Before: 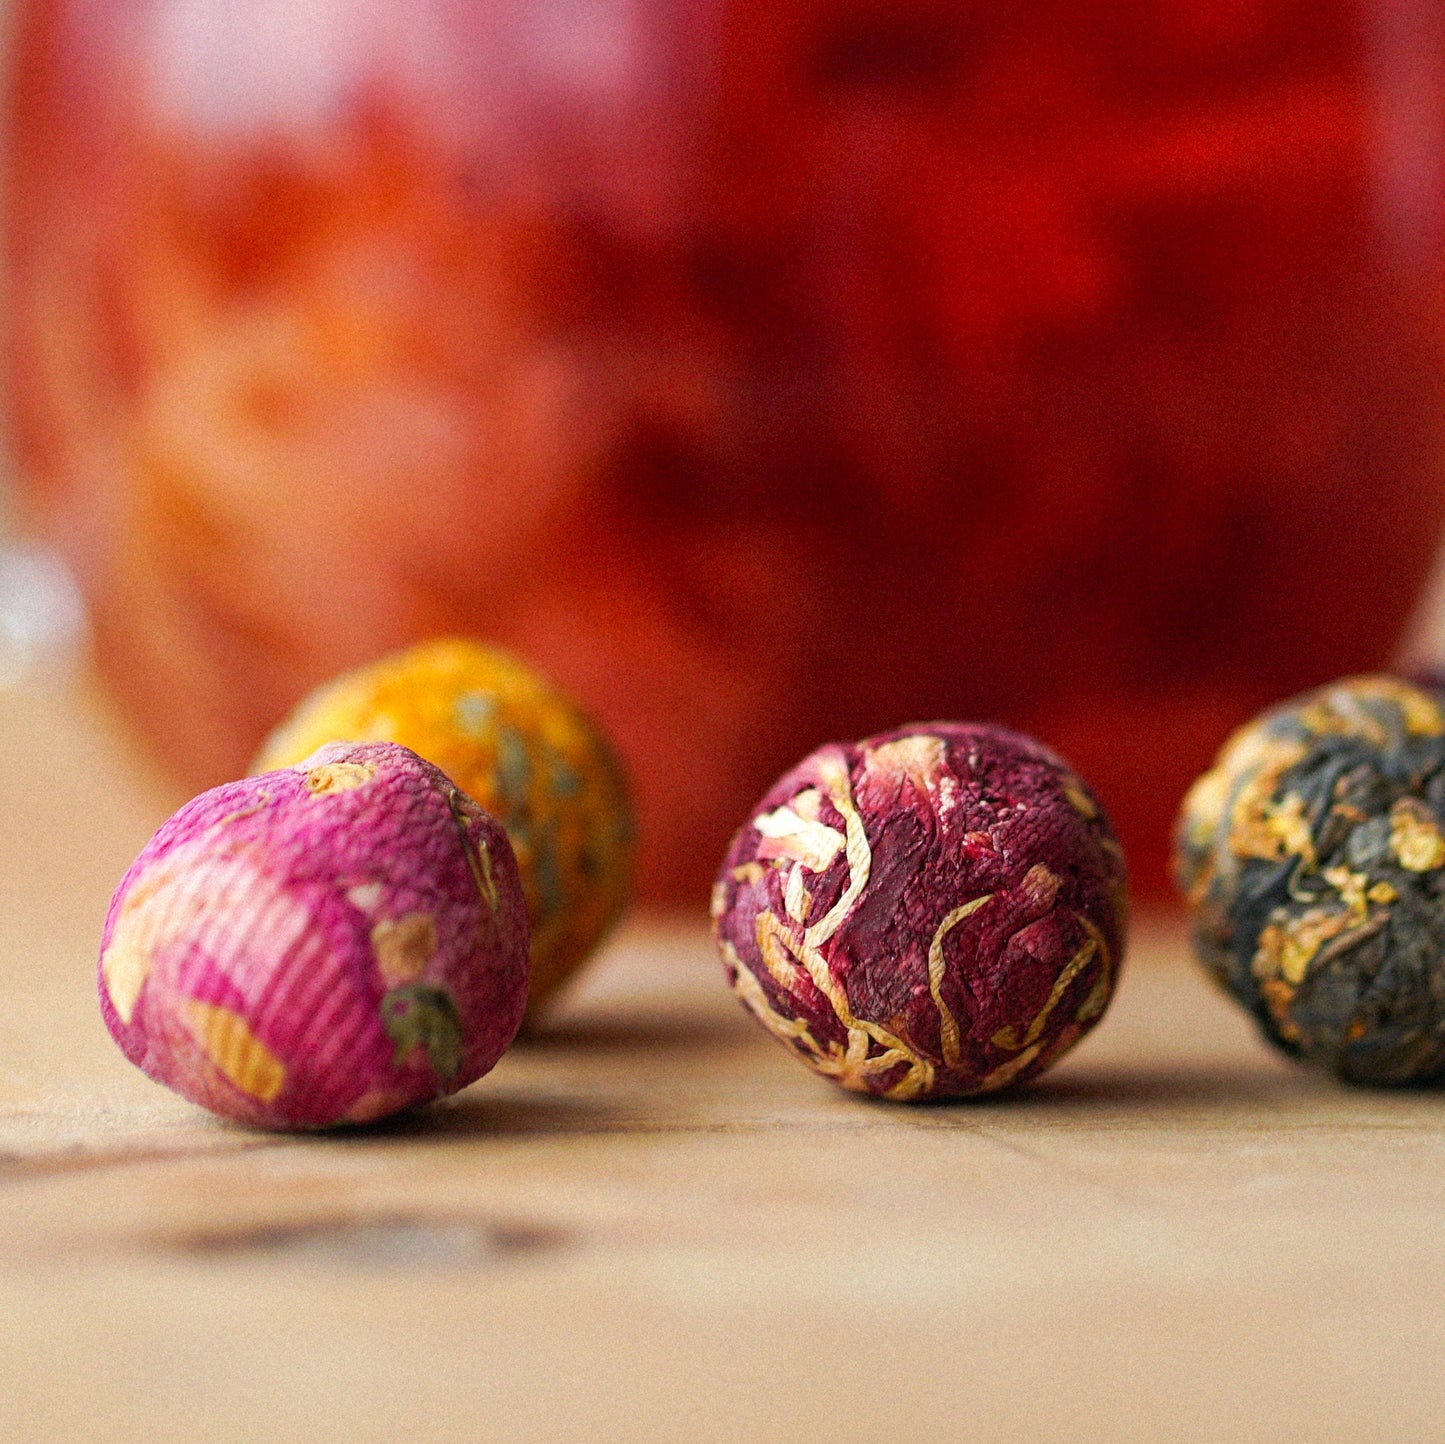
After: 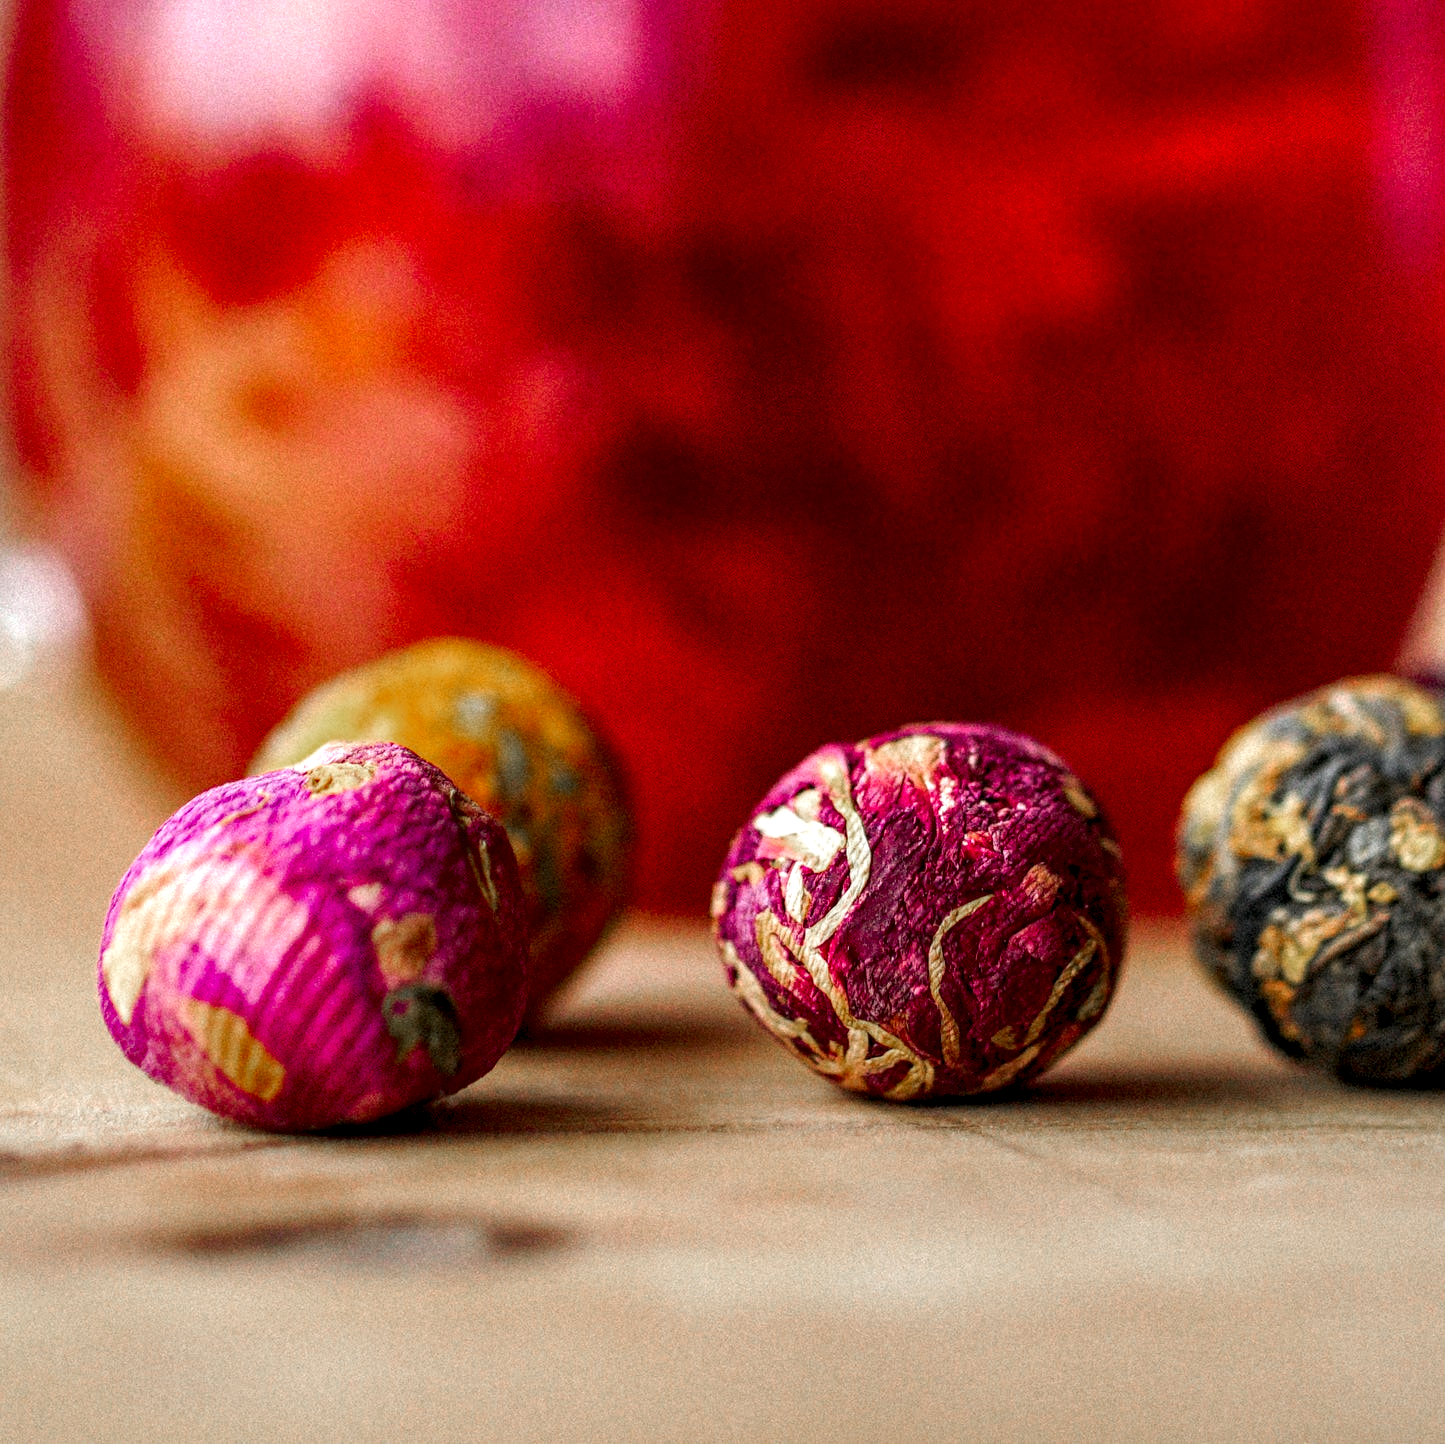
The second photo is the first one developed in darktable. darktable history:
color zones: curves: ch0 [(0, 0.48) (0.209, 0.398) (0.305, 0.332) (0.429, 0.493) (0.571, 0.5) (0.714, 0.5) (0.857, 0.5) (1, 0.48)]; ch1 [(0, 0.736) (0.143, 0.625) (0.225, 0.371) (0.429, 0.256) (0.571, 0.241) (0.714, 0.213) (0.857, 0.48) (1, 0.736)]; ch2 [(0, 0.448) (0.143, 0.498) (0.286, 0.5) (0.429, 0.5) (0.571, 0.5) (0.714, 0.5) (0.857, 0.5) (1, 0.448)]
local contrast: highlights 19%, detail 187%
shadows and highlights: shadows 24.95, highlights -23.7
